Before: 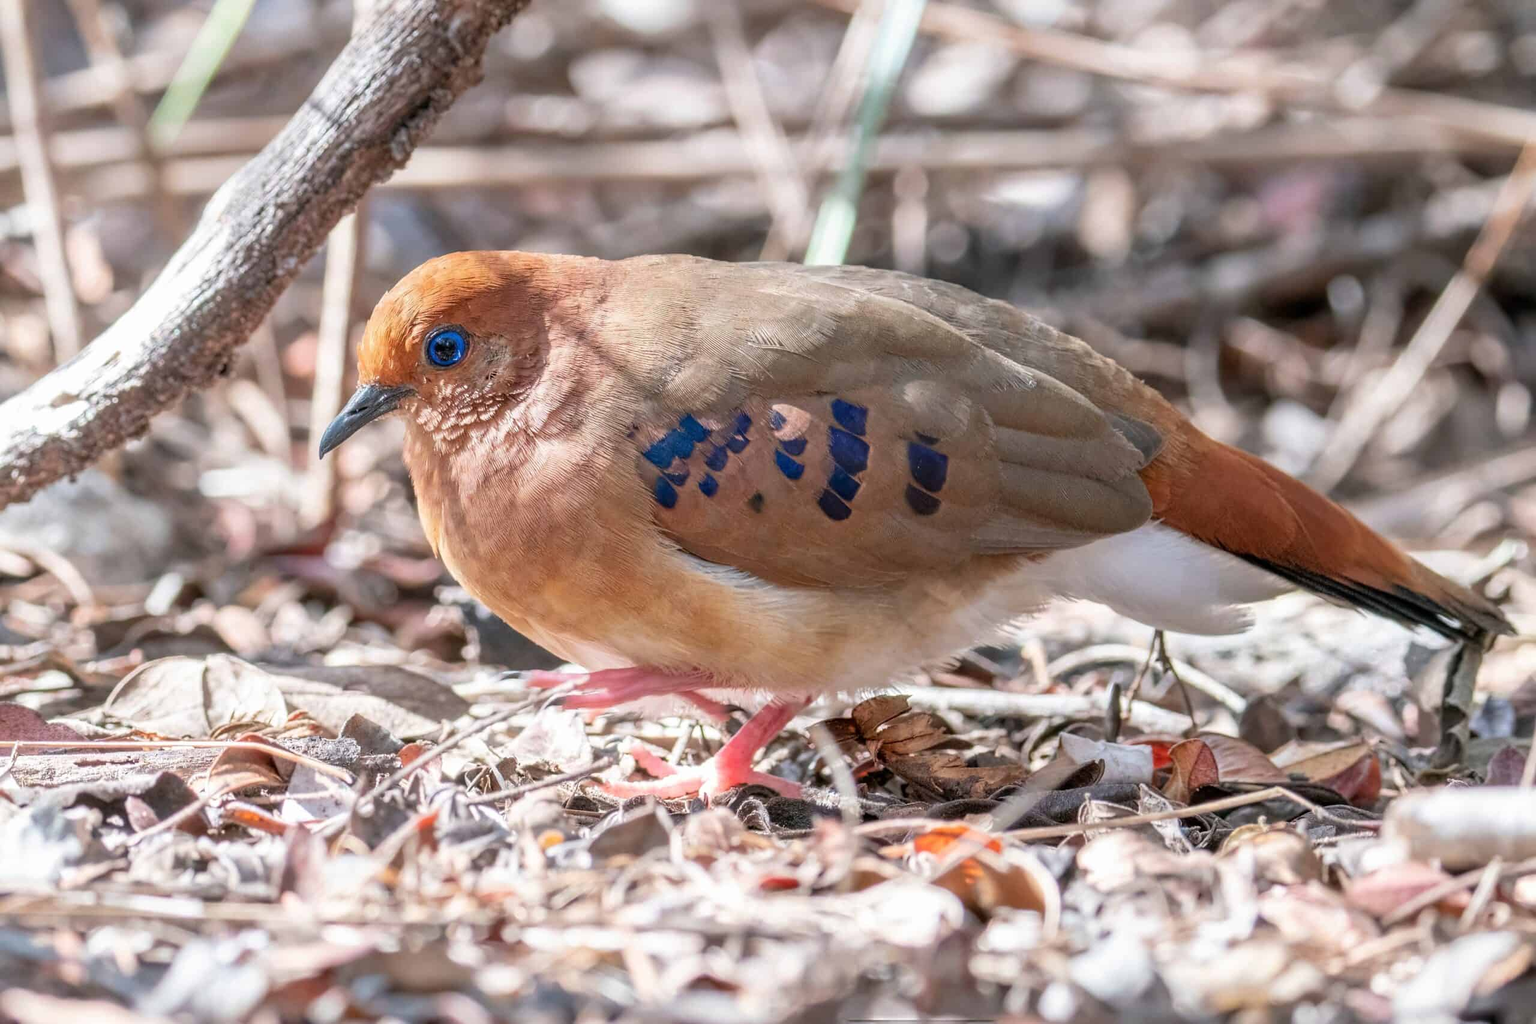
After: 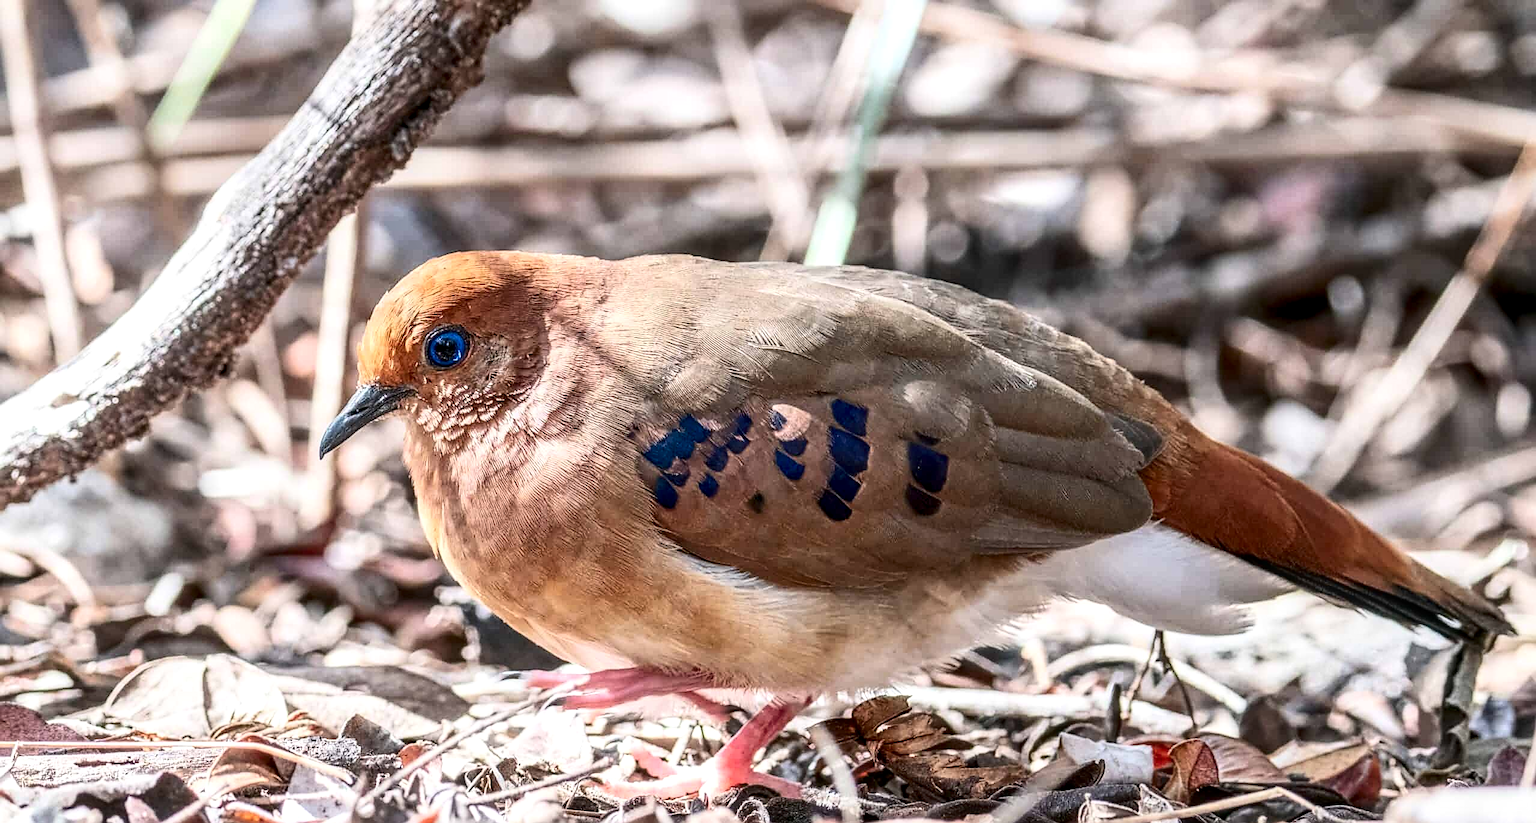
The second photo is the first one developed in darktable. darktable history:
contrast brightness saturation: contrast 0.279
sharpen: on, module defaults
local contrast: detail 130%
crop: bottom 19.571%
